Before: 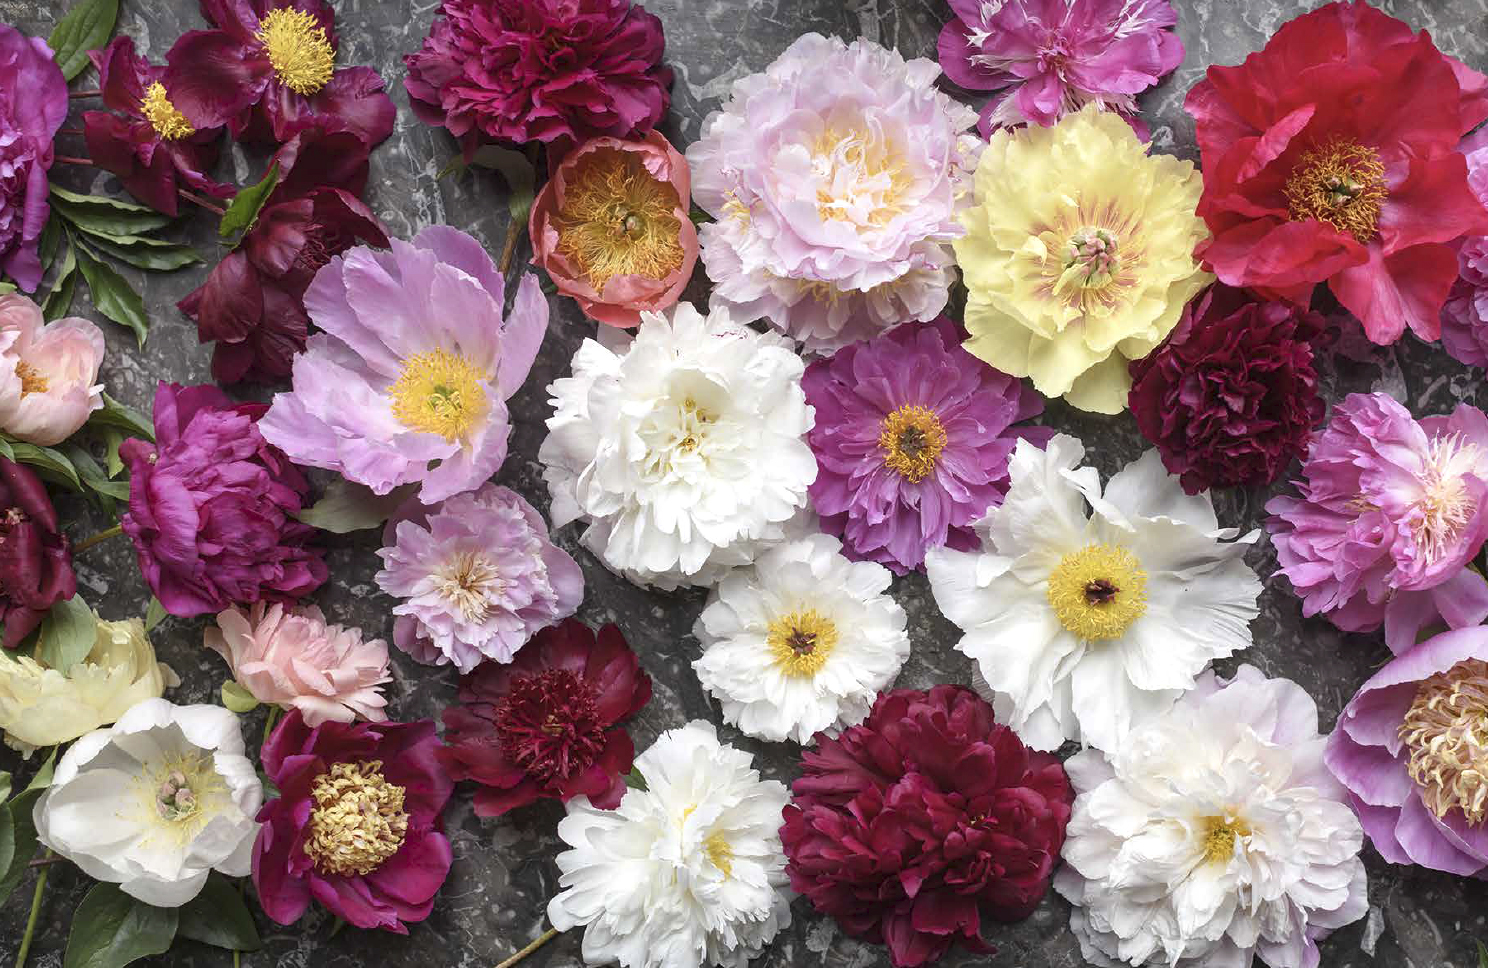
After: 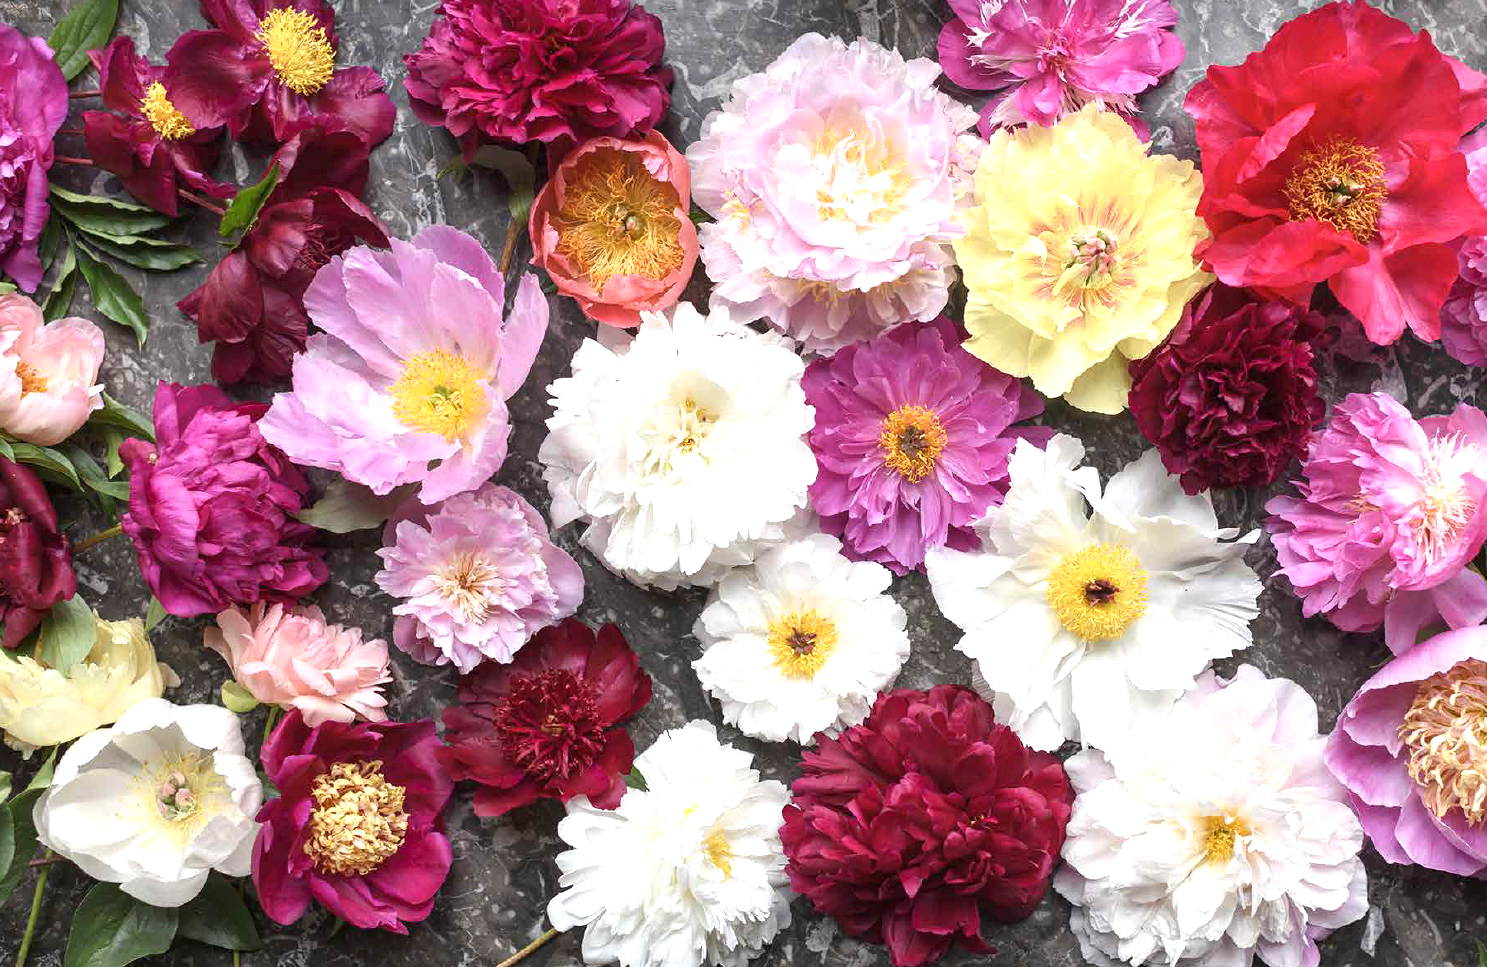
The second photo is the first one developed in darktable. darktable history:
exposure: black level correction 0, exposure 0.499 EV, compensate exposure bias true, compensate highlight preservation false
tone equalizer: smoothing diameter 24.88%, edges refinement/feathering 9.38, preserve details guided filter
